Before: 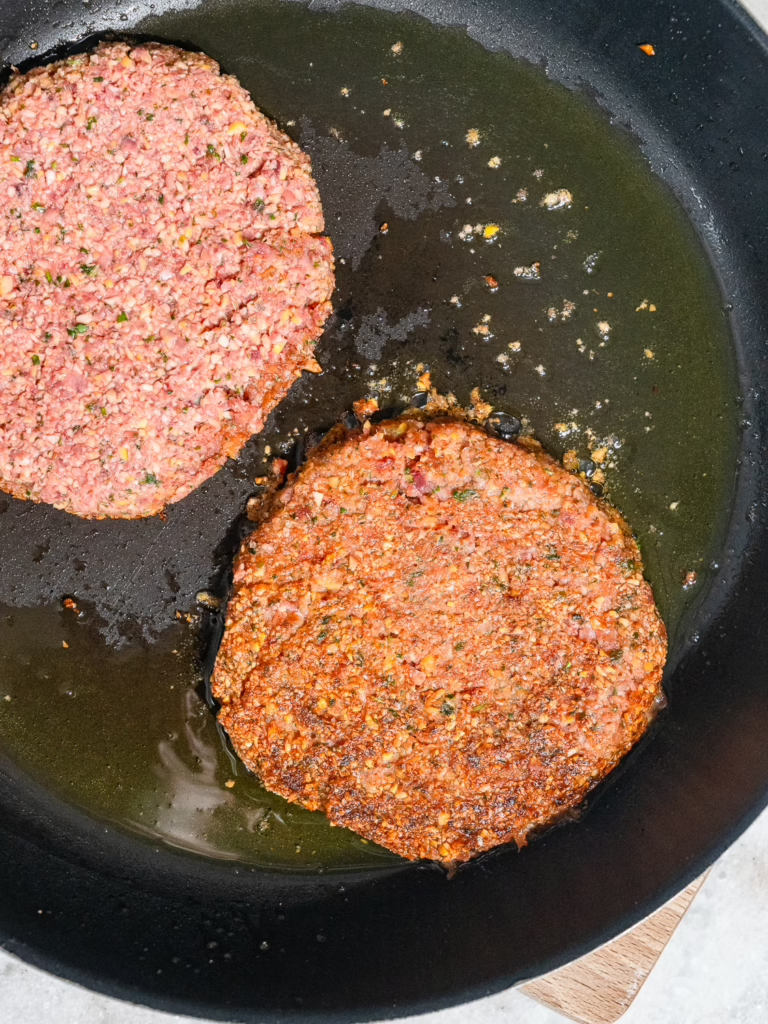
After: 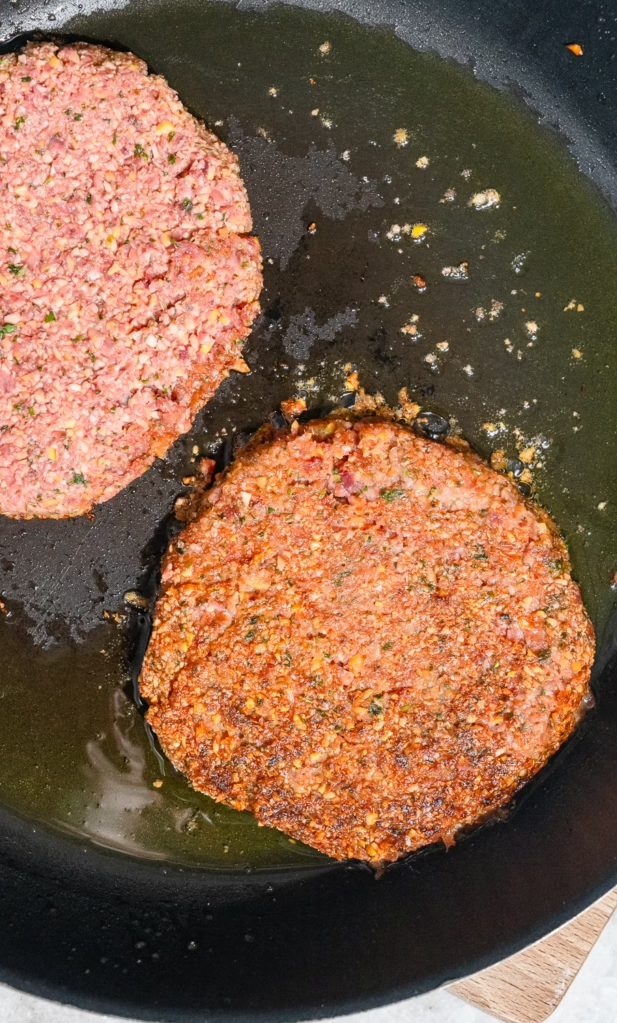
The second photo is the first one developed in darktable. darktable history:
crop and rotate: left 9.478%, right 10.179%
